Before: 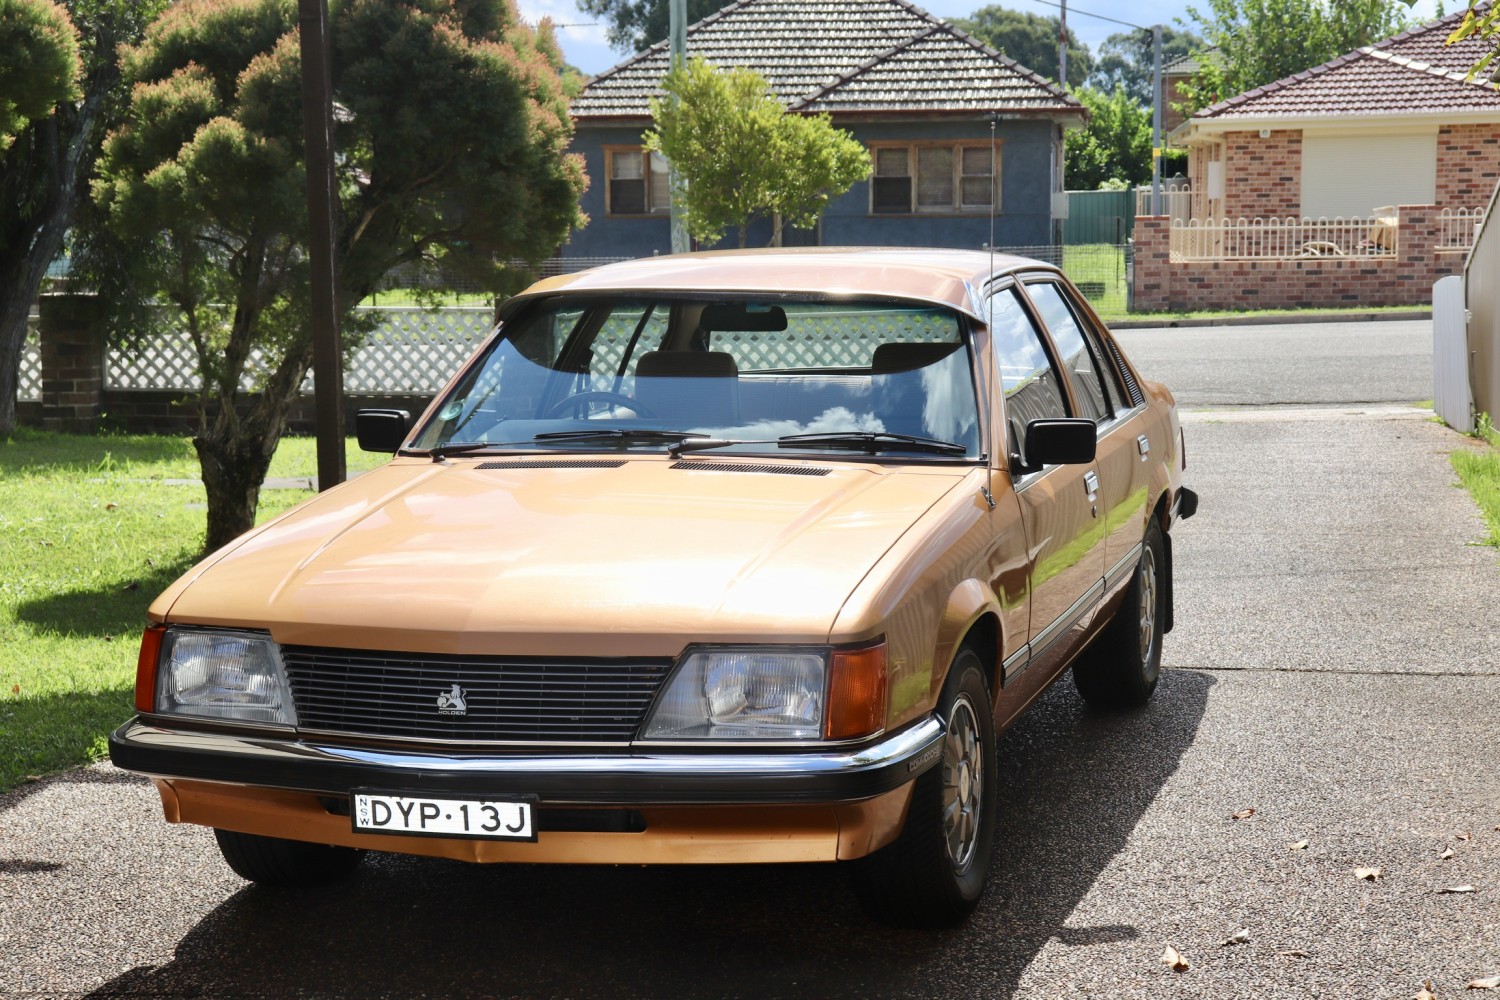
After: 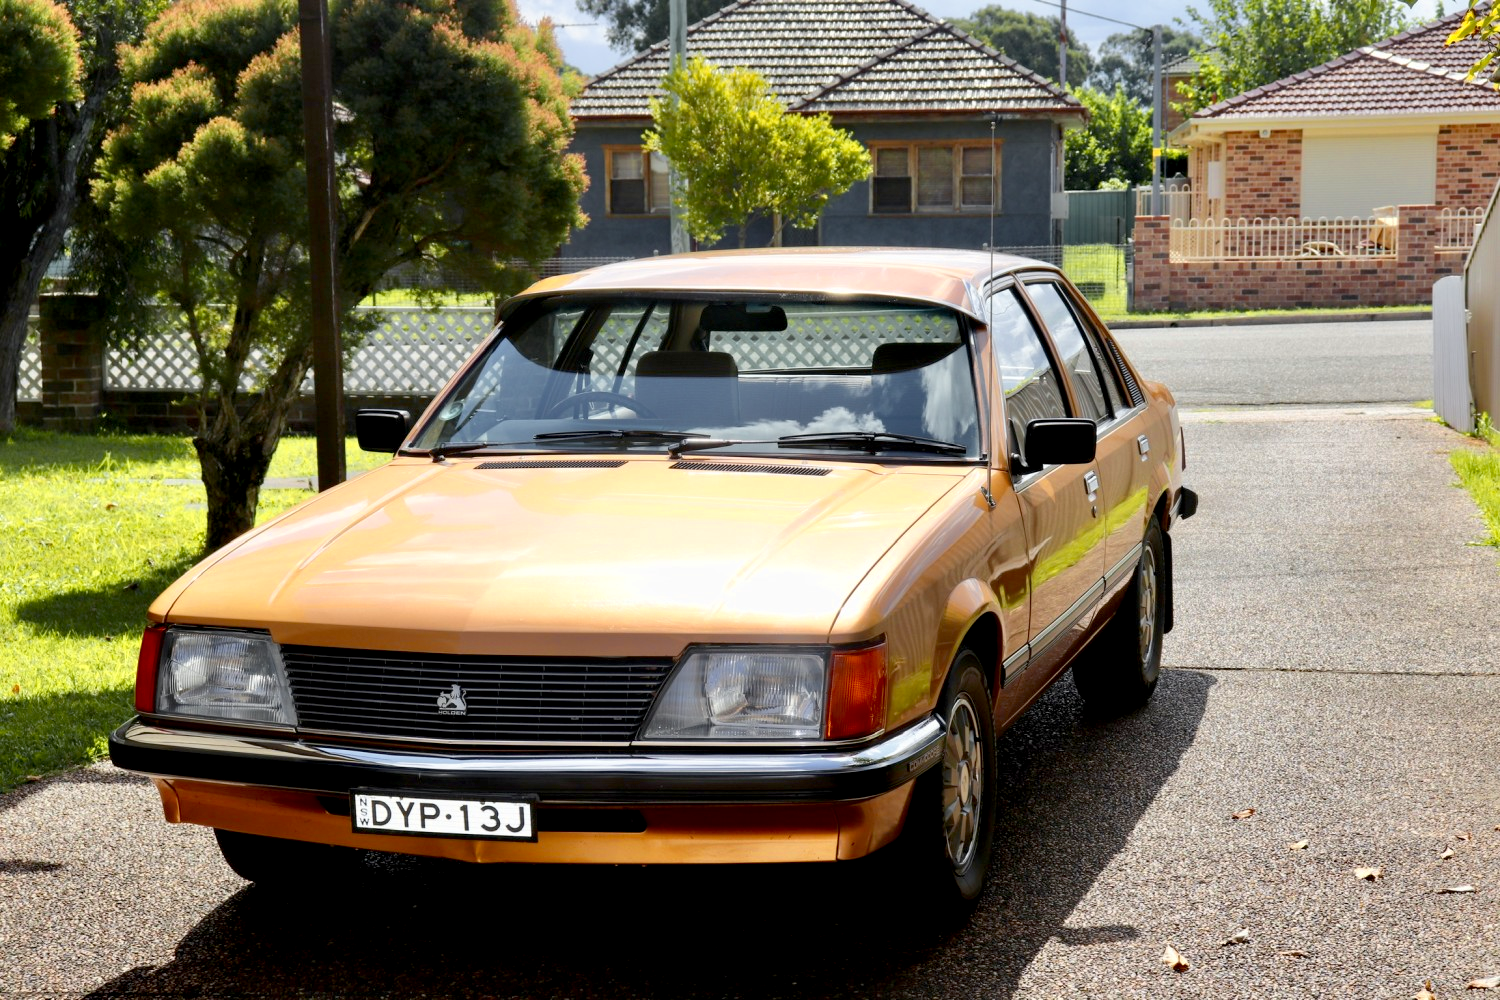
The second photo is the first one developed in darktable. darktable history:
exposure: black level correction 0.01, exposure 0.006 EV, compensate highlight preservation false
color zones: curves: ch0 [(0, 0.511) (0.143, 0.531) (0.286, 0.56) (0.429, 0.5) (0.571, 0.5) (0.714, 0.5) (0.857, 0.5) (1, 0.5)]; ch1 [(0, 0.525) (0.143, 0.705) (0.286, 0.715) (0.429, 0.35) (0.571, 0.35) (0.714, 0.35) (0.857, 0.4) (1, 0.4)]; ch2 [(0, 0.572) (0.143, 0.512) (0.286, 0.473) (0.429, 0.45) (0.571, 0.5) (0.714, 0.5) (0.857, 0.518) (1, 0.518)]
